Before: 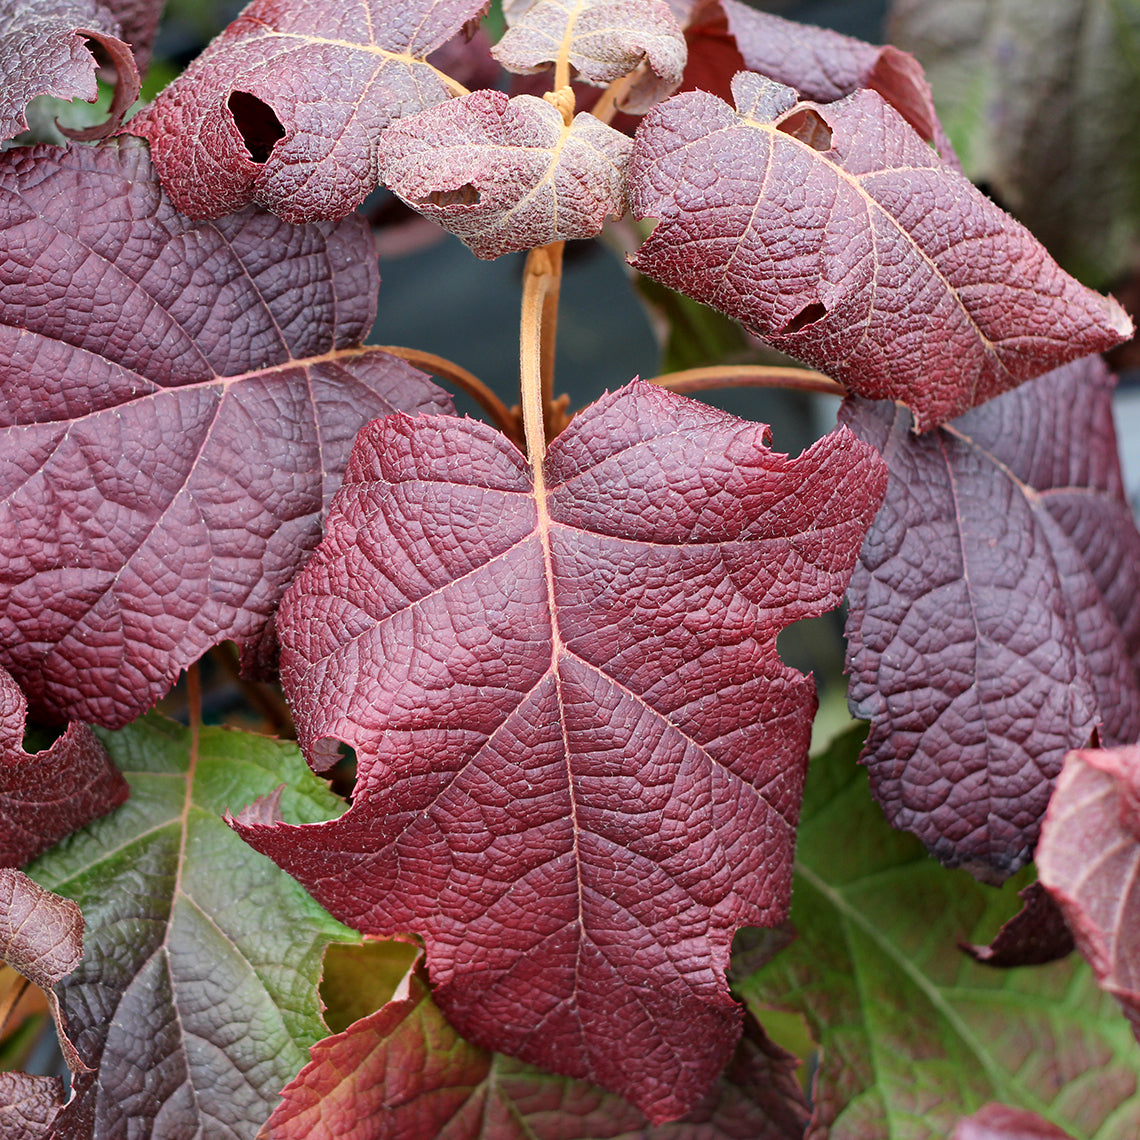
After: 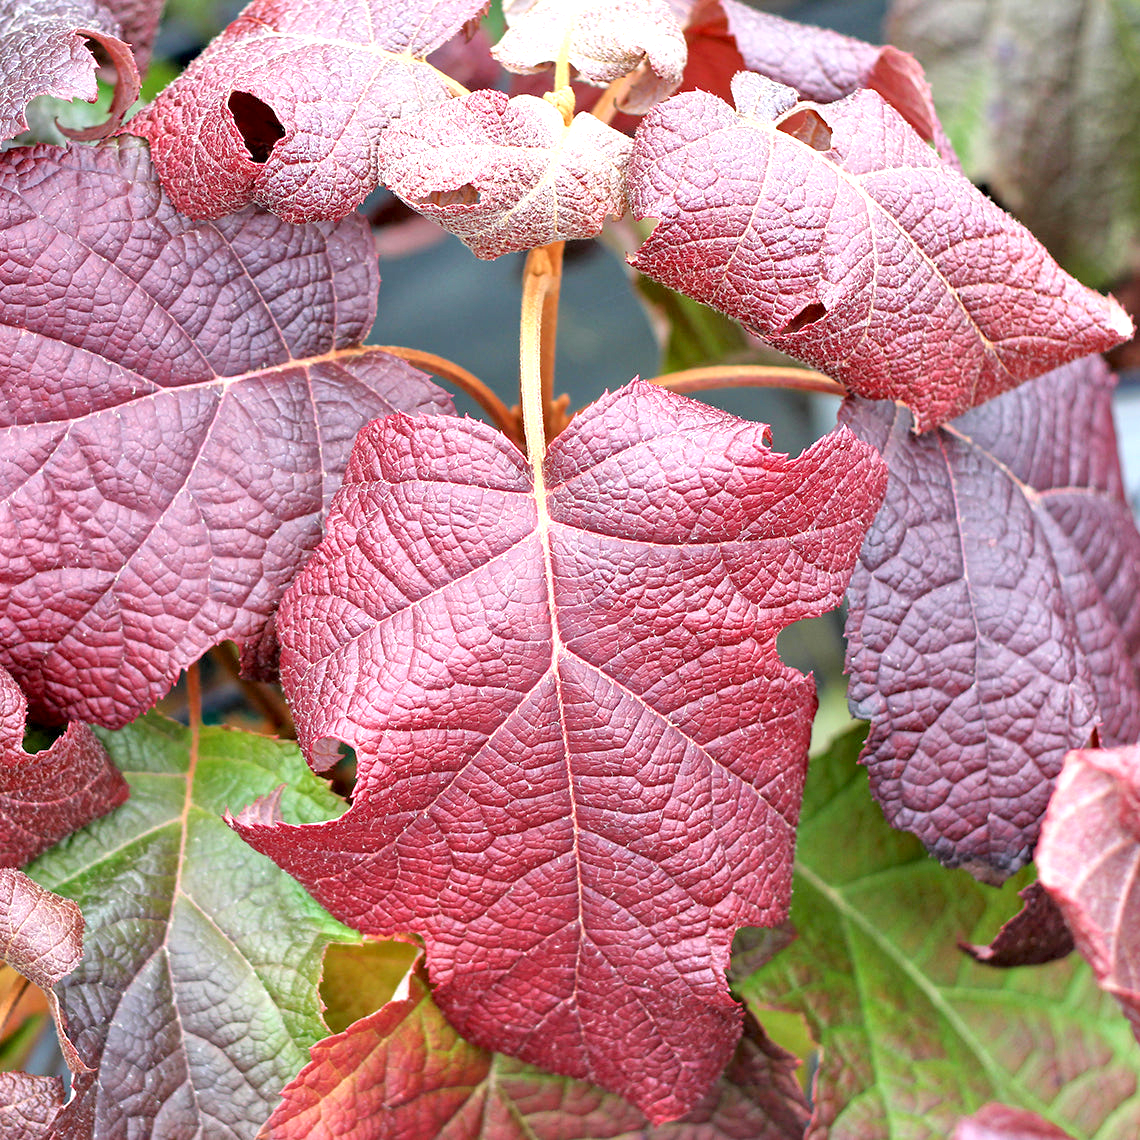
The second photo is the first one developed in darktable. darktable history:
exposure: black level correction 0.001, exposure 1.822 EV, compensate exposure bias true, compensate highlight preservation false
tone equalizer: -8 EV -0.002 EV, -7 EV 0.005 EV, -6 EV -0.008 EV, -5 EV 0.007 EV, -4 EV -0.042 EV, -3 EV -0.233 EV, -2 EV -0.662 EV, -1 EV -0.983 EV, +0 EV -0.969 EV, smoothing diameter 2%, edges refinement/feathering 20, mask exposure compensation -1.57 EV, filter diffusion 5
